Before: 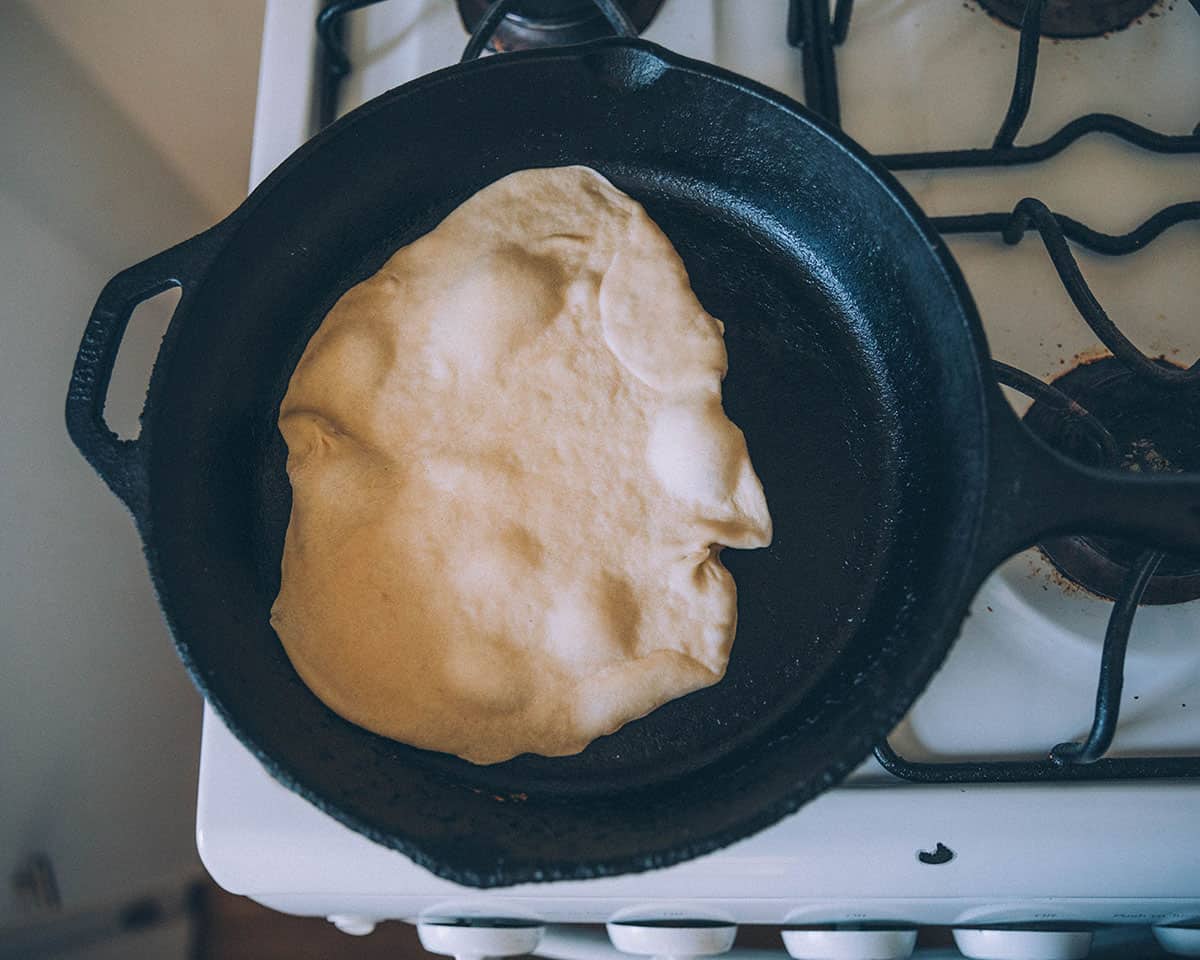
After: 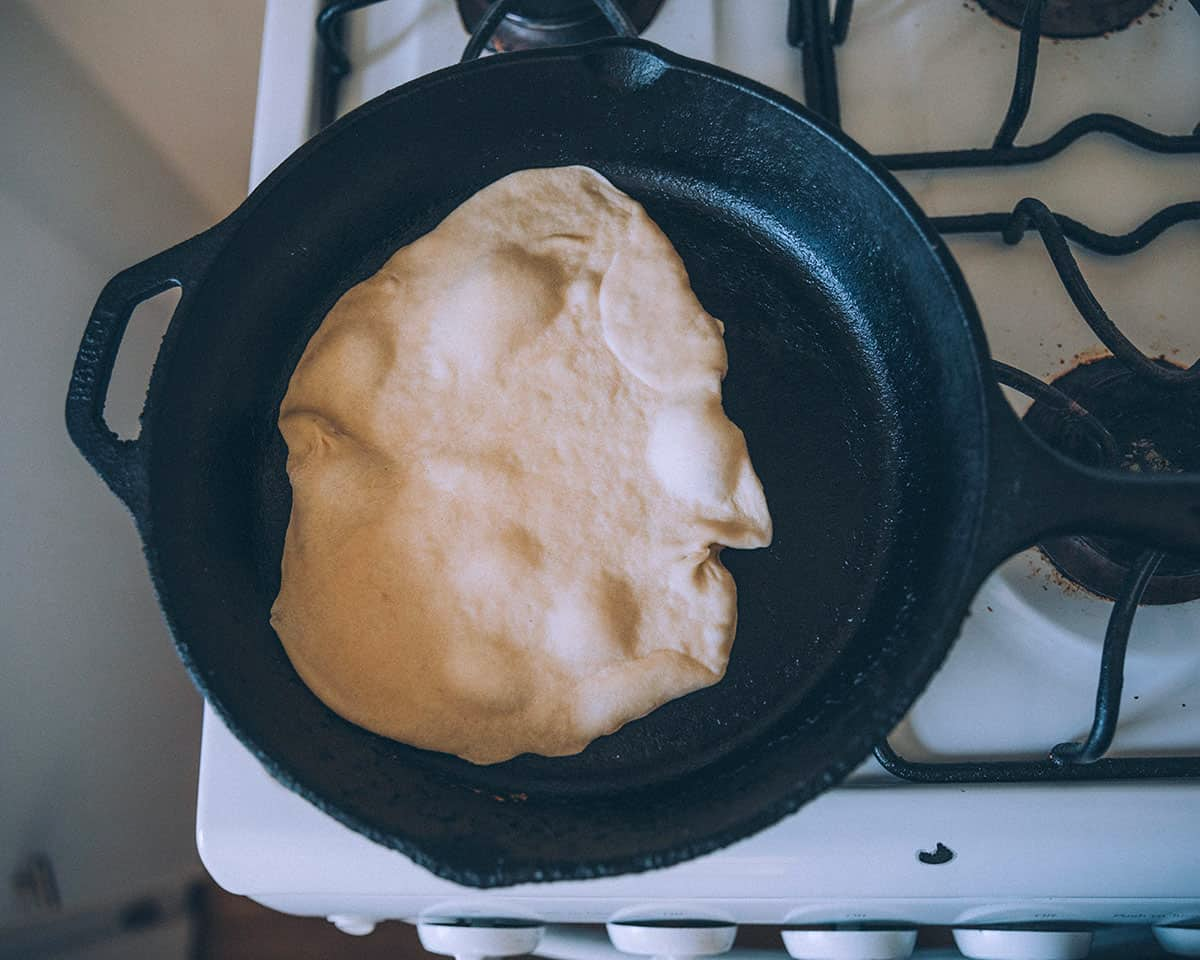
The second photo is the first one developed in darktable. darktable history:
color correction: highlights a* -0.082, highlights b* -6.05, shadows a* -0.134, shadows b* -0.101
